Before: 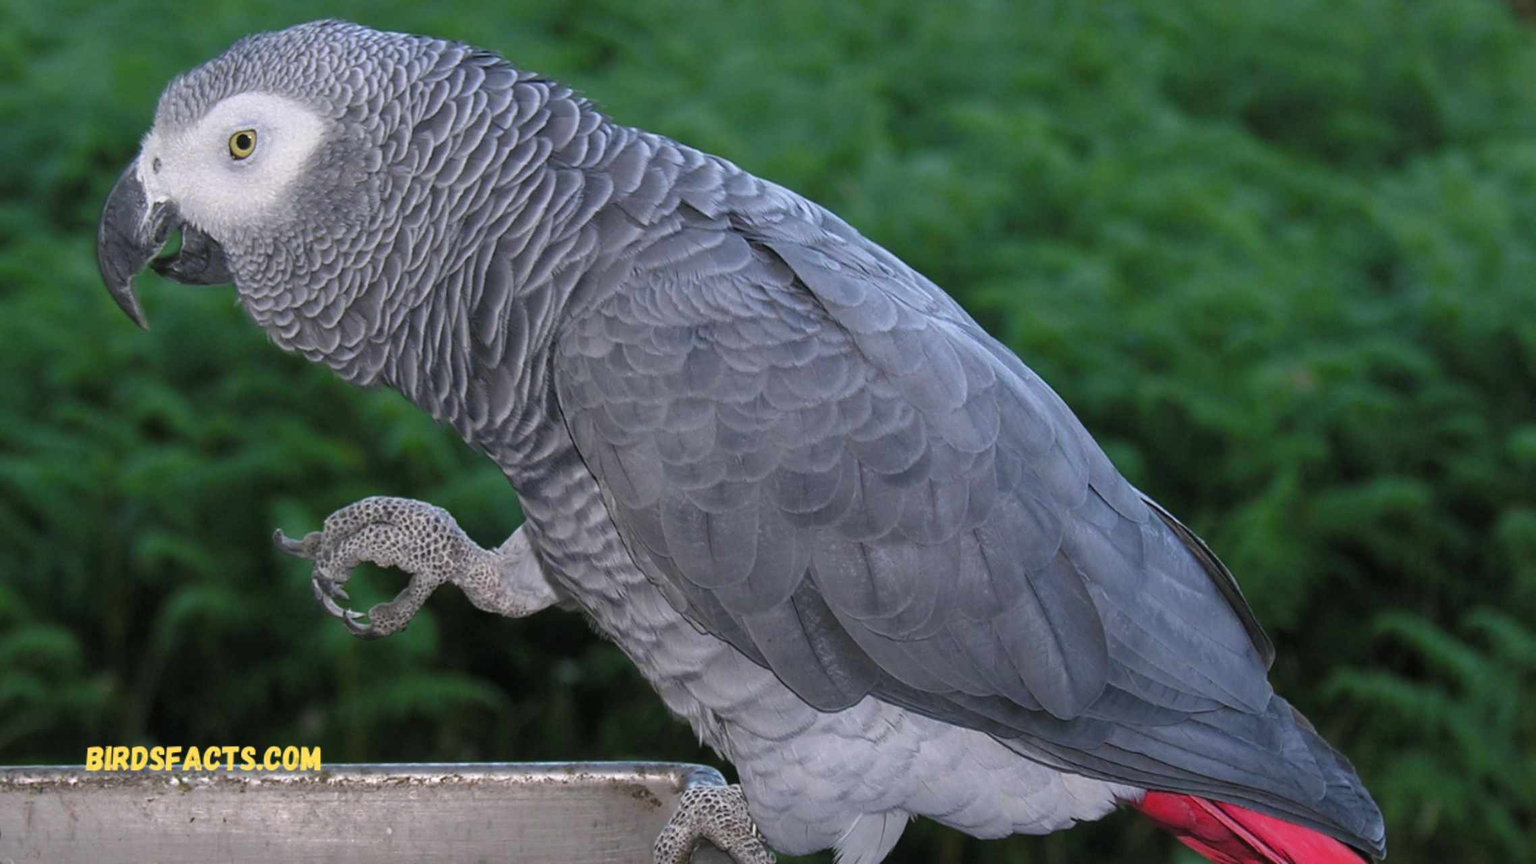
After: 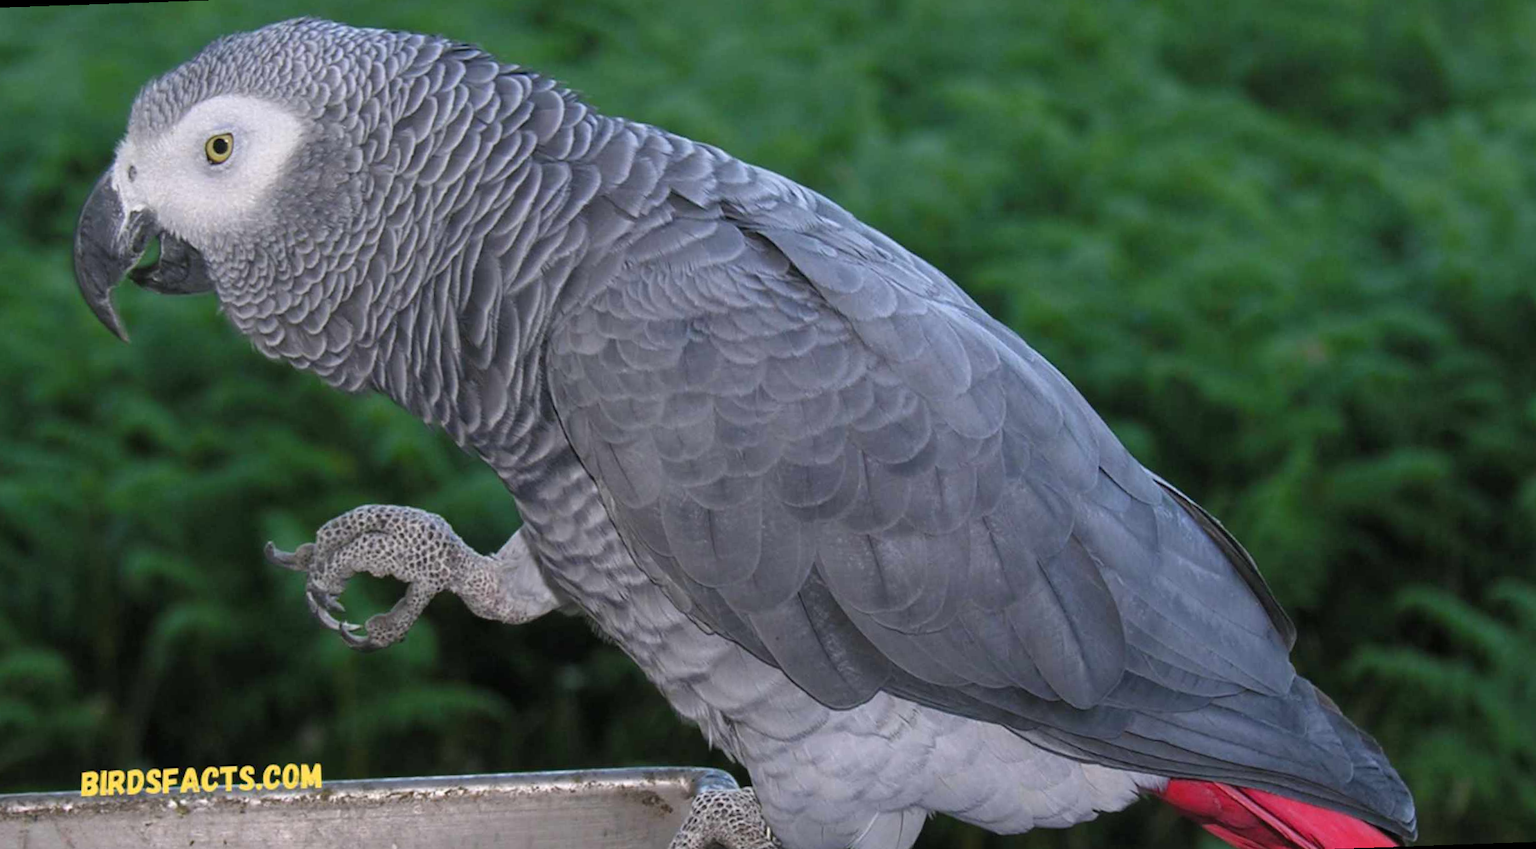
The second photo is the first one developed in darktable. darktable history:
rotate and perspective: rotation -2°, crop left 0.022, crop right 0.978, crop top 0.049, crop bottom 0.951
white balance: emerald 1
